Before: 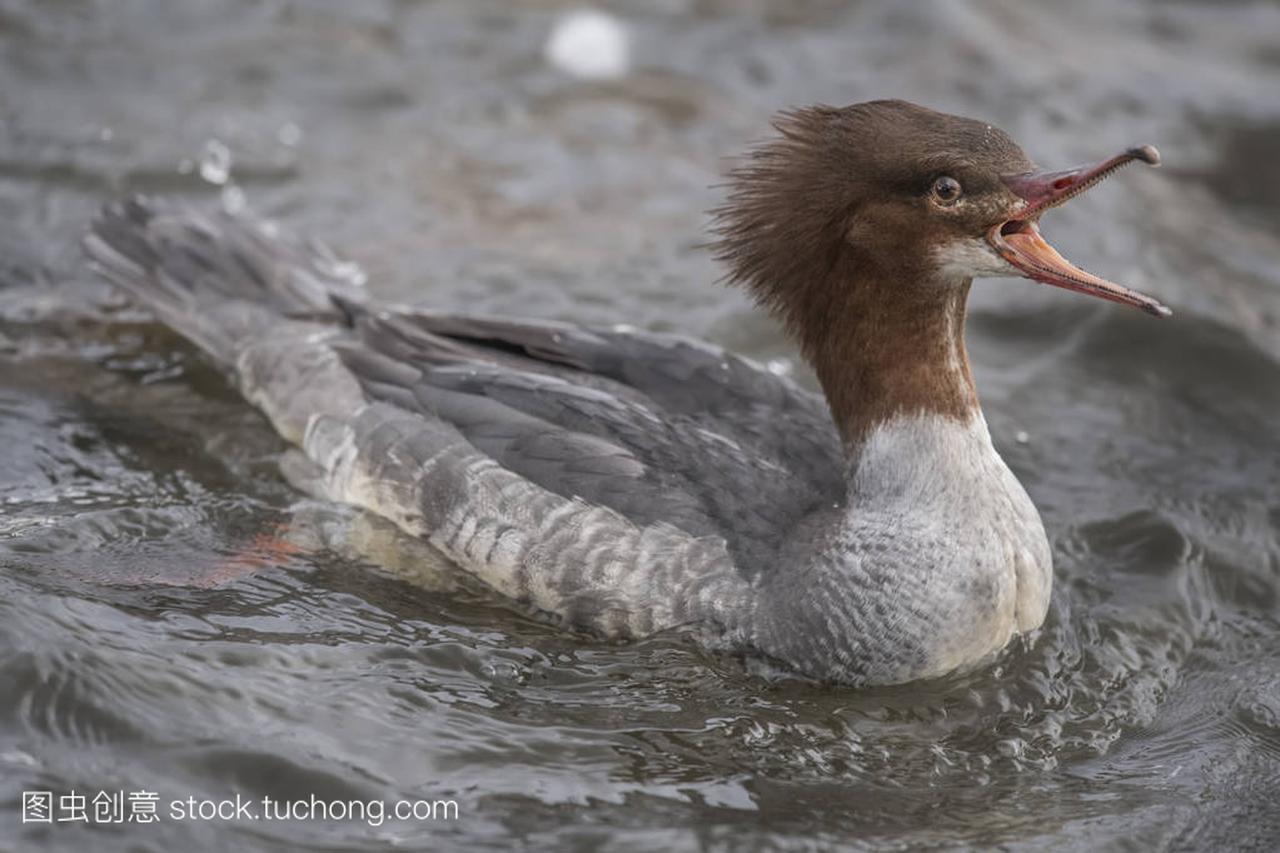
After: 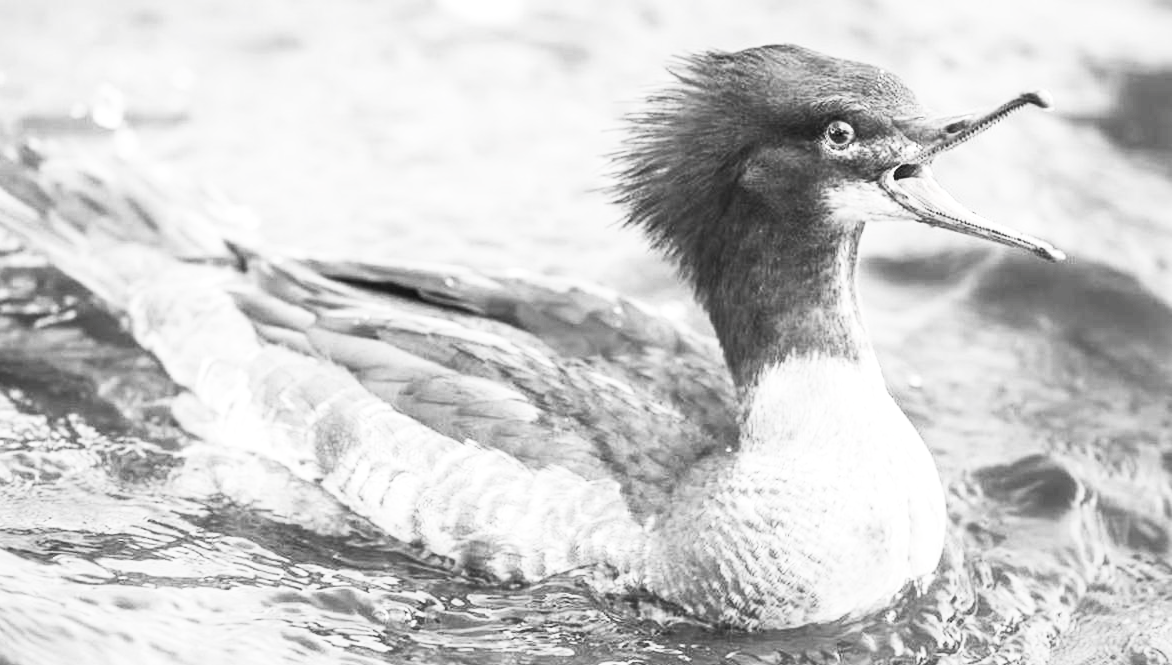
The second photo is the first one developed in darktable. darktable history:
crop: left 8.403%, top 6.574%, bottom 15.355%
contrast brightness saturation: contrast 0.521, brightness 0.487, saturation -0.987
exposure: exposure 0.943 EV, compensate exposure bias true, compensate highlight preservation false
